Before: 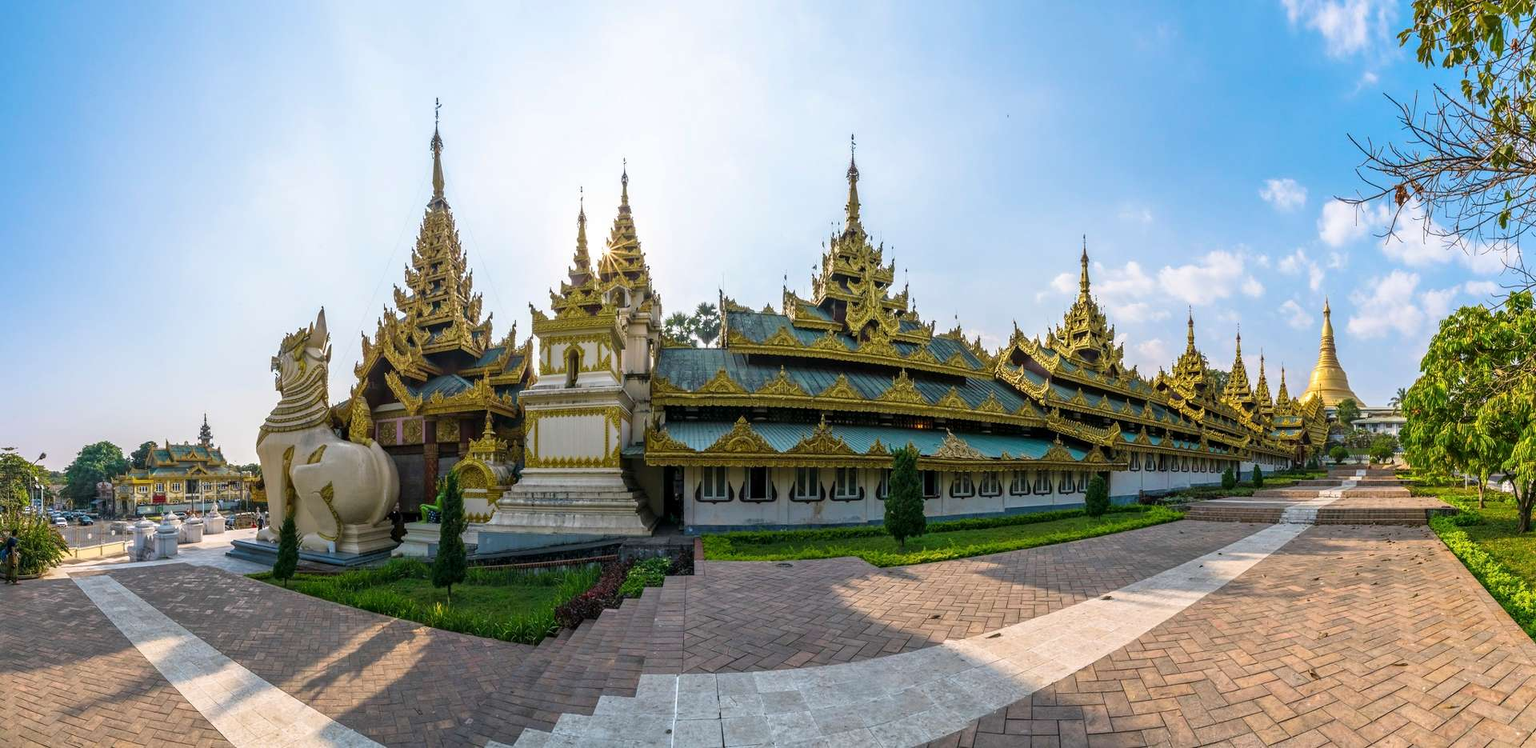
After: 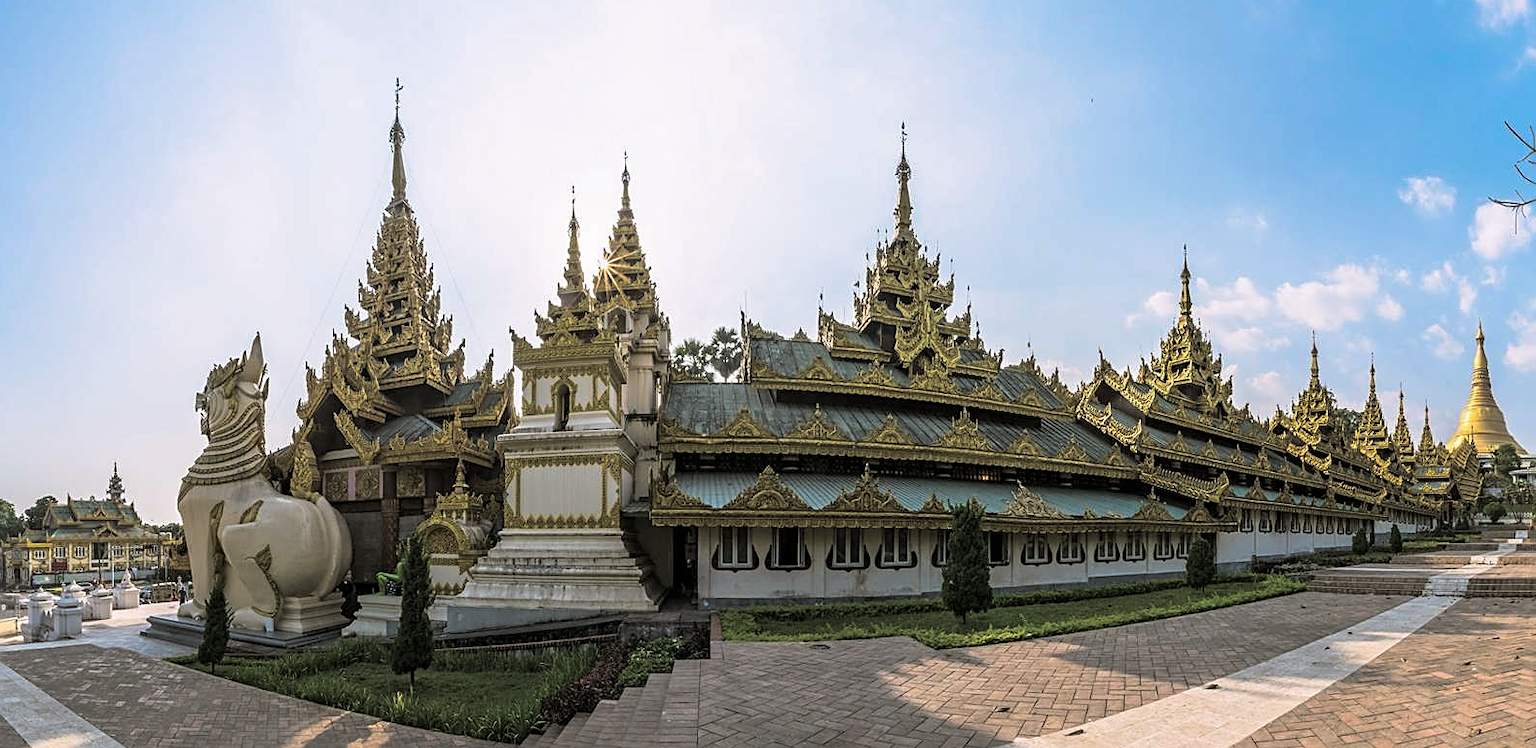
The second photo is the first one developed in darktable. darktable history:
split-toning: shadows › hue 46.8°, shadows › saturation 0.17, highlights › hue 316.8°, highlights › saturation 0.27, balance -51.82
exposure: exposure -0.048 EV, compensate highlight preservation false
sharpen: radius 1.967
crop and rotate: left 7.196%, top 4.574%, right 10.605%, bottom 13.178%
